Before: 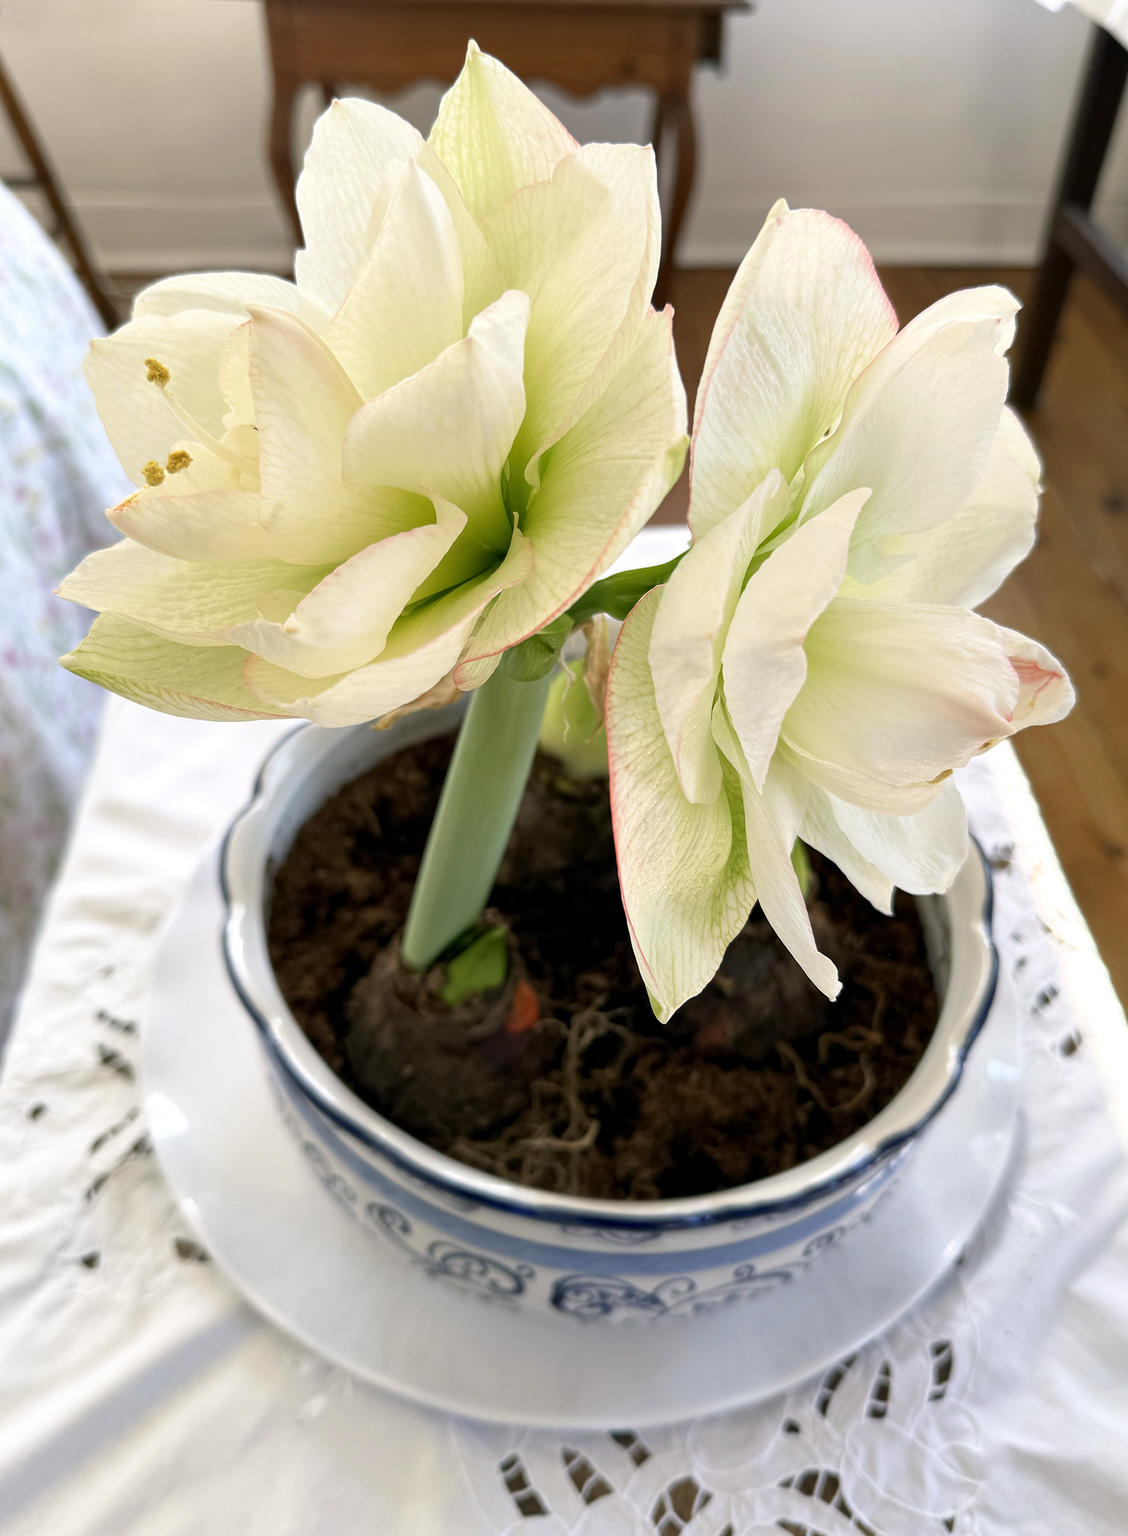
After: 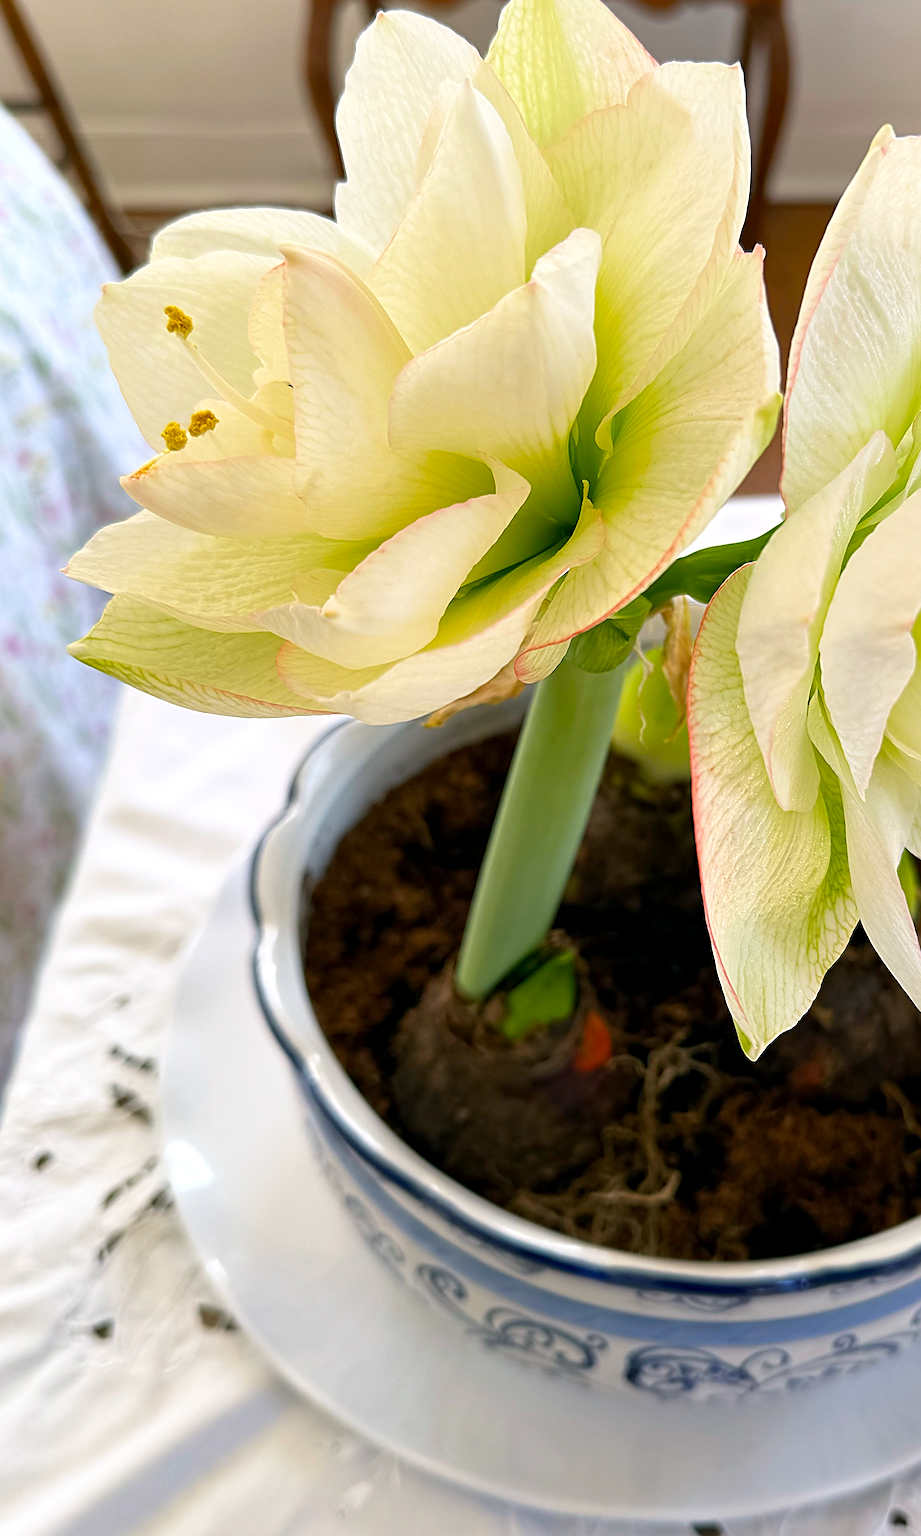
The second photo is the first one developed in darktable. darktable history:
crop: top 5.803%, right 27.864%, bottom 5.804%
color balance: output saturation 120%
sharpen: radius 2.543, amount 0.636
